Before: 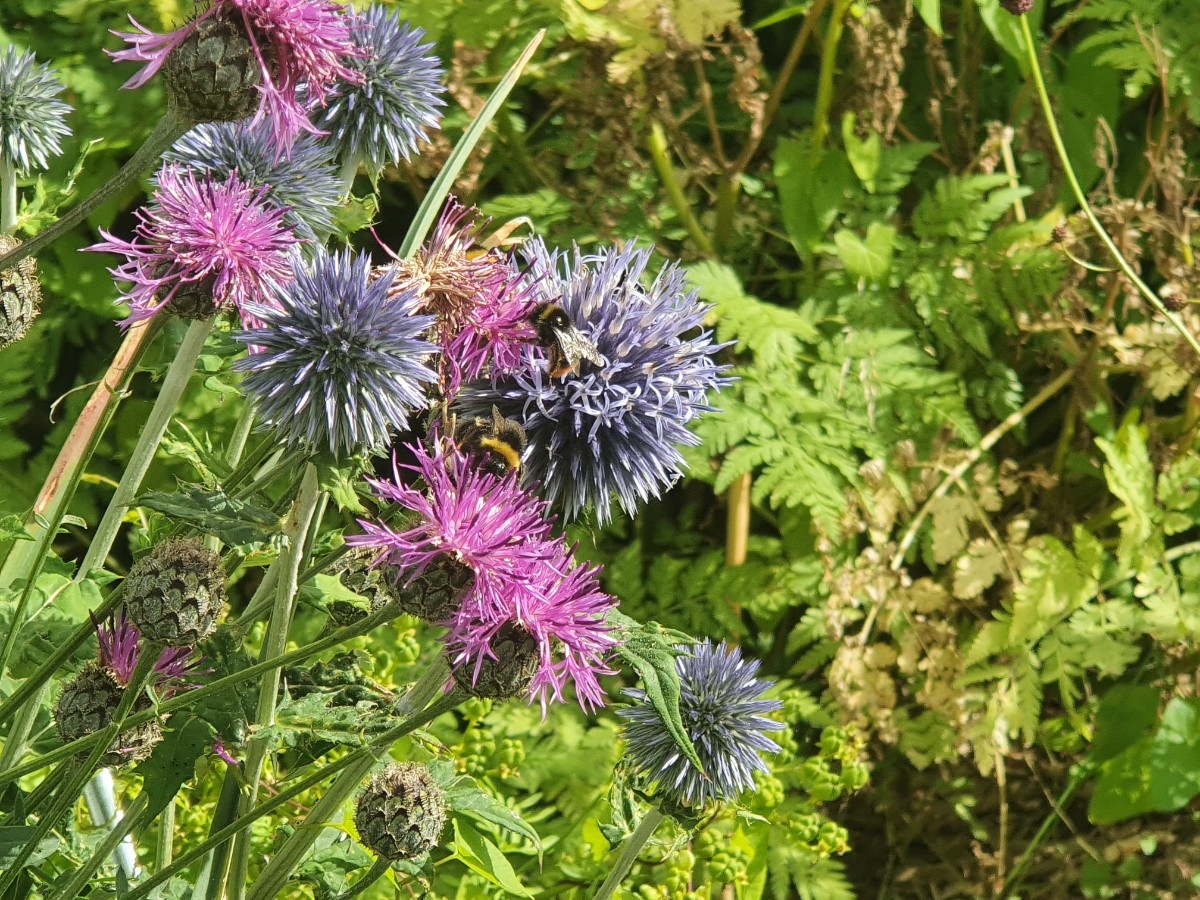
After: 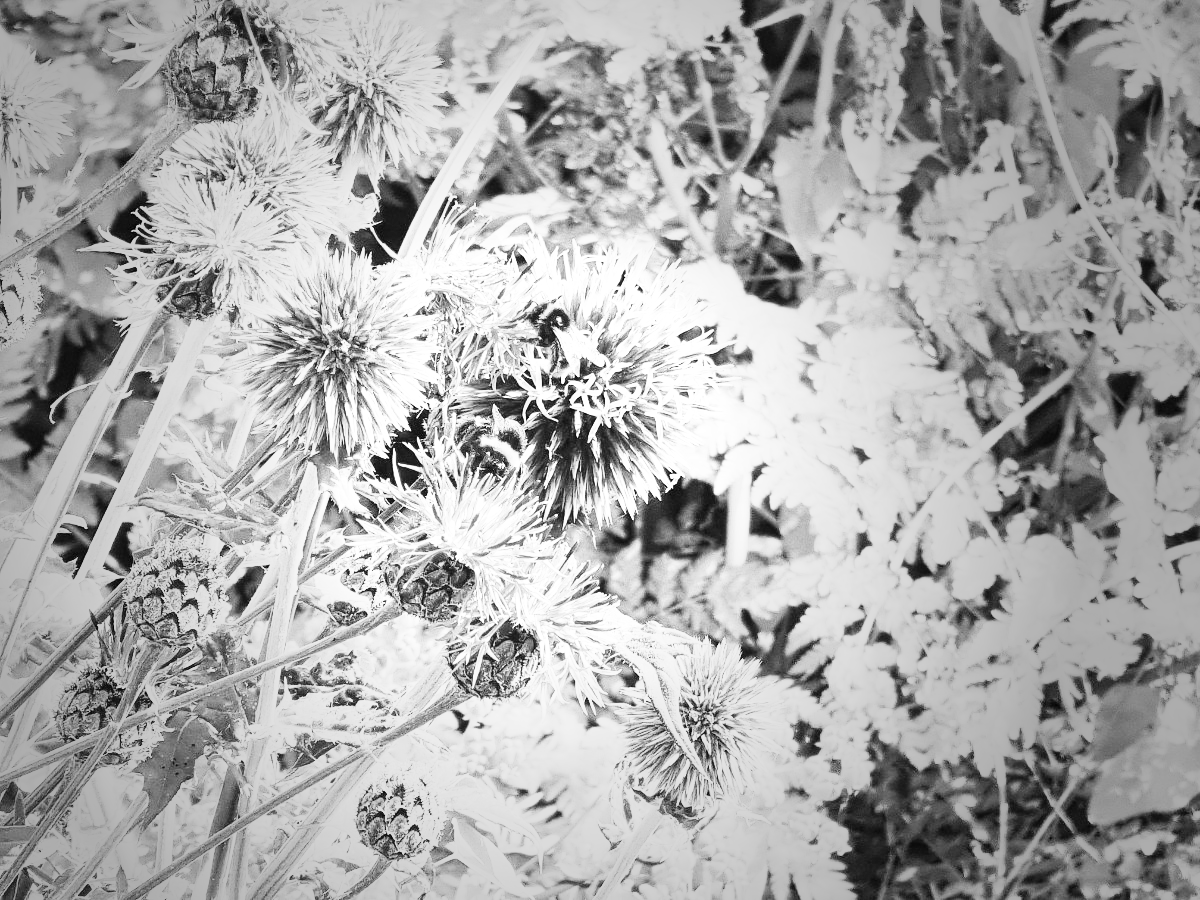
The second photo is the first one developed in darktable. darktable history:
contrast brightness saturation: contrast 0.25, saturation -0.31
base curve: curves: ch0 [(0, 0) (0.012, 0.01) (0.073, 0.168) (0.31, 0.711) (0.645, 0.957) (1, 1)], preserve colors none
monochrome: on, module defaults
exposure: exposure 1 EV, compensate highlight preservation false
vignetting: fall-off start 33.76%, fall-off radius 64.94%, brightness -0.575, center (-0.12, -0.002), width/height ratio 0.959
